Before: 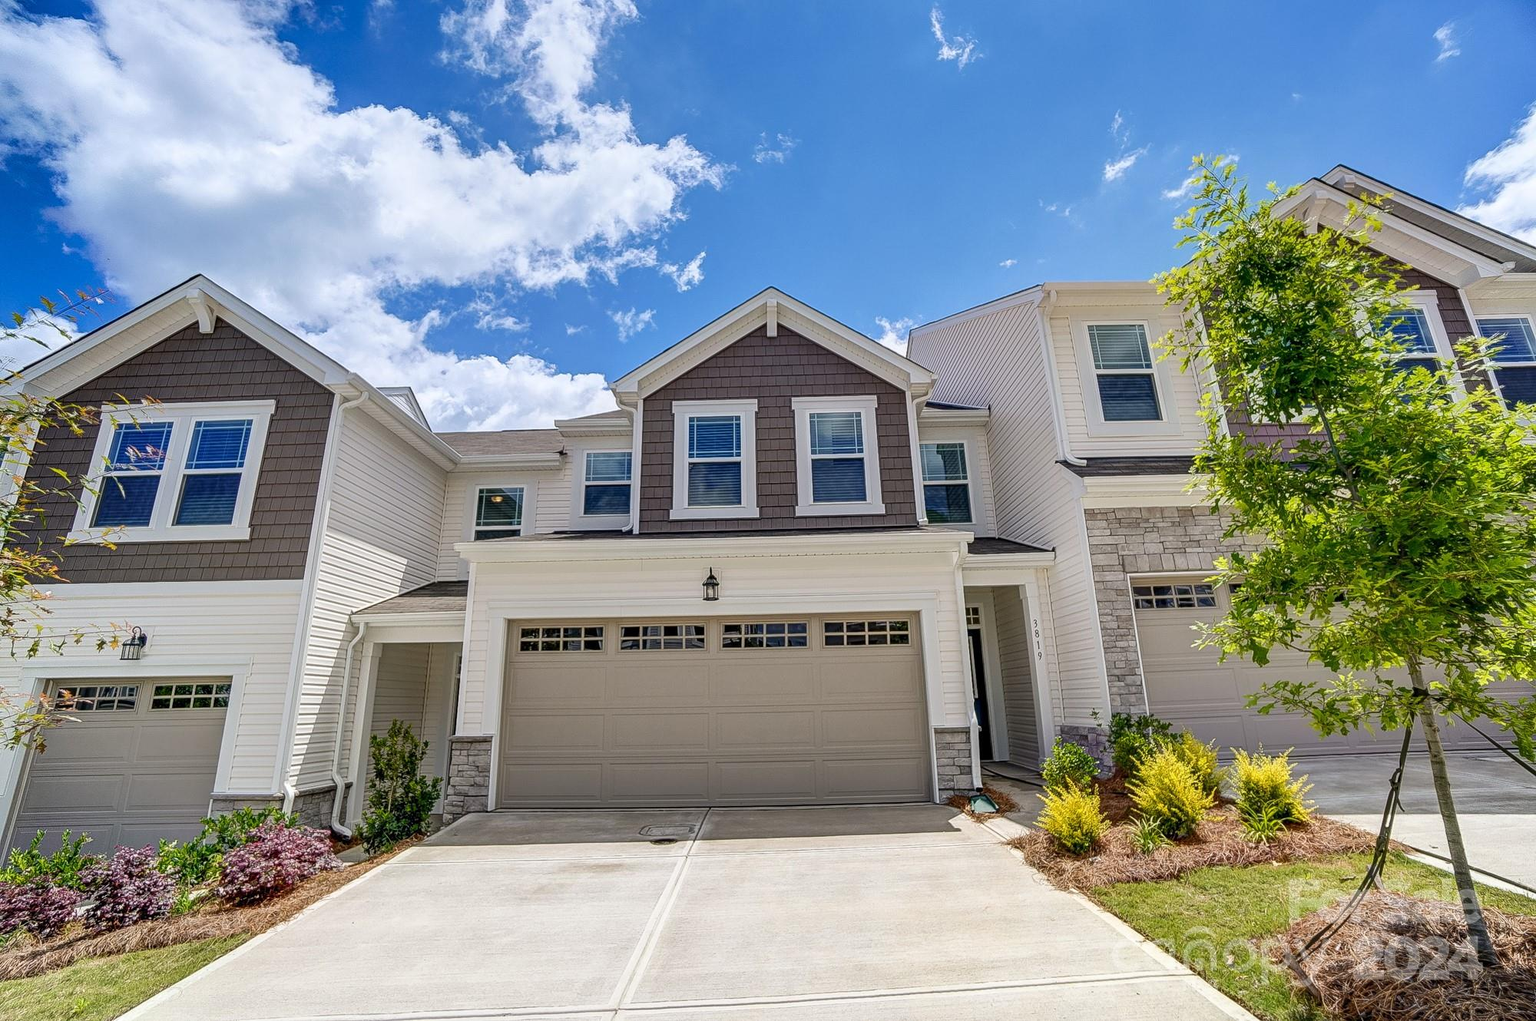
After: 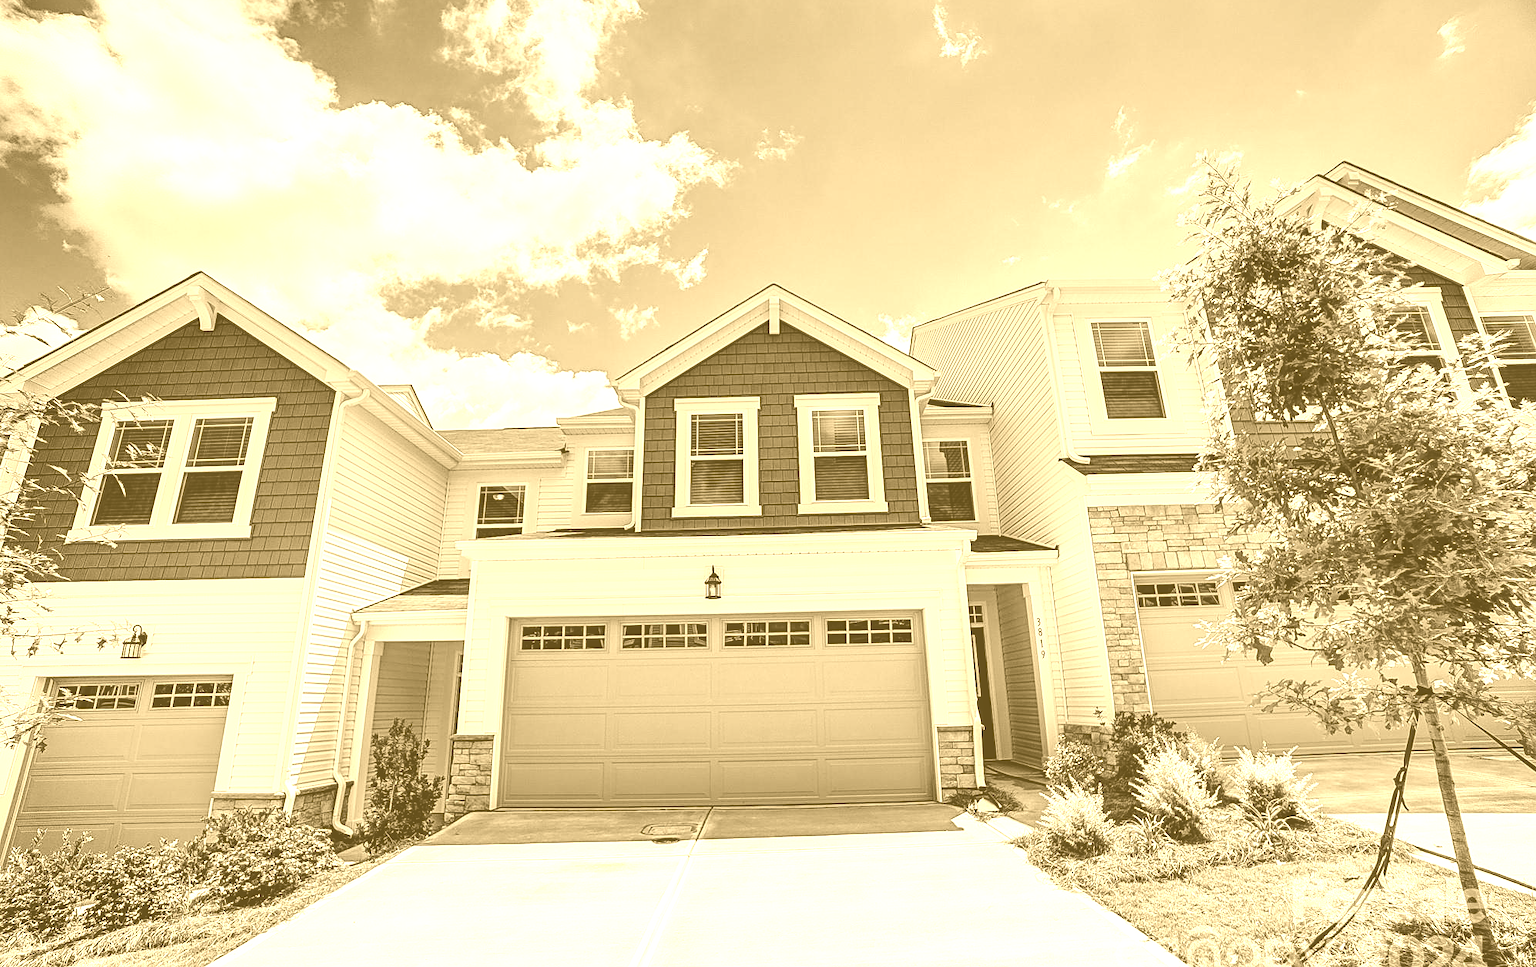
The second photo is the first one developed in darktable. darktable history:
tone curve: curves: ch0 [(0, 0.011) (0.053, 0.026) (0.174, 0.115) (0.398, 0.444) (0.673, 0.775) (0.829, 0.906) (0.991, 0.981)]; ch1 [(0, 0) (0.276, 0.206) (0.409, 0.383) (0.473, 0.458) (0.492, 0.501) (0.512, 0.513) (0.54, 0.543) (0.585, 0.617) (0.659, 0.686) (0.78, 0.8) (1, 1)]; ch2 [(0, 0) (0.438, 0.449) (0.473, 0.469) (0.503, 0.5) (0.523, 0.534) (0.562, 0.594) (0.612, 0.635) (0.695, 0.713) (1, 1)], color space Lab, independent channels, preserve colors none
rgb curve: curves: ch0 [(0.123, 0.061) (0.995, 0.887)]; ch1 [(0.06, 0.116) (1, 0.906)]; ch2 [(0, 0) (0.824, 0.69) (1, 1)], mode RGB, independent channels, compensate middle gray true
colorize: hue 36°, source mix 100%
sharpen: amount 0.2
crop: top 0.448%, right 0.264%, bottom 5.045%
